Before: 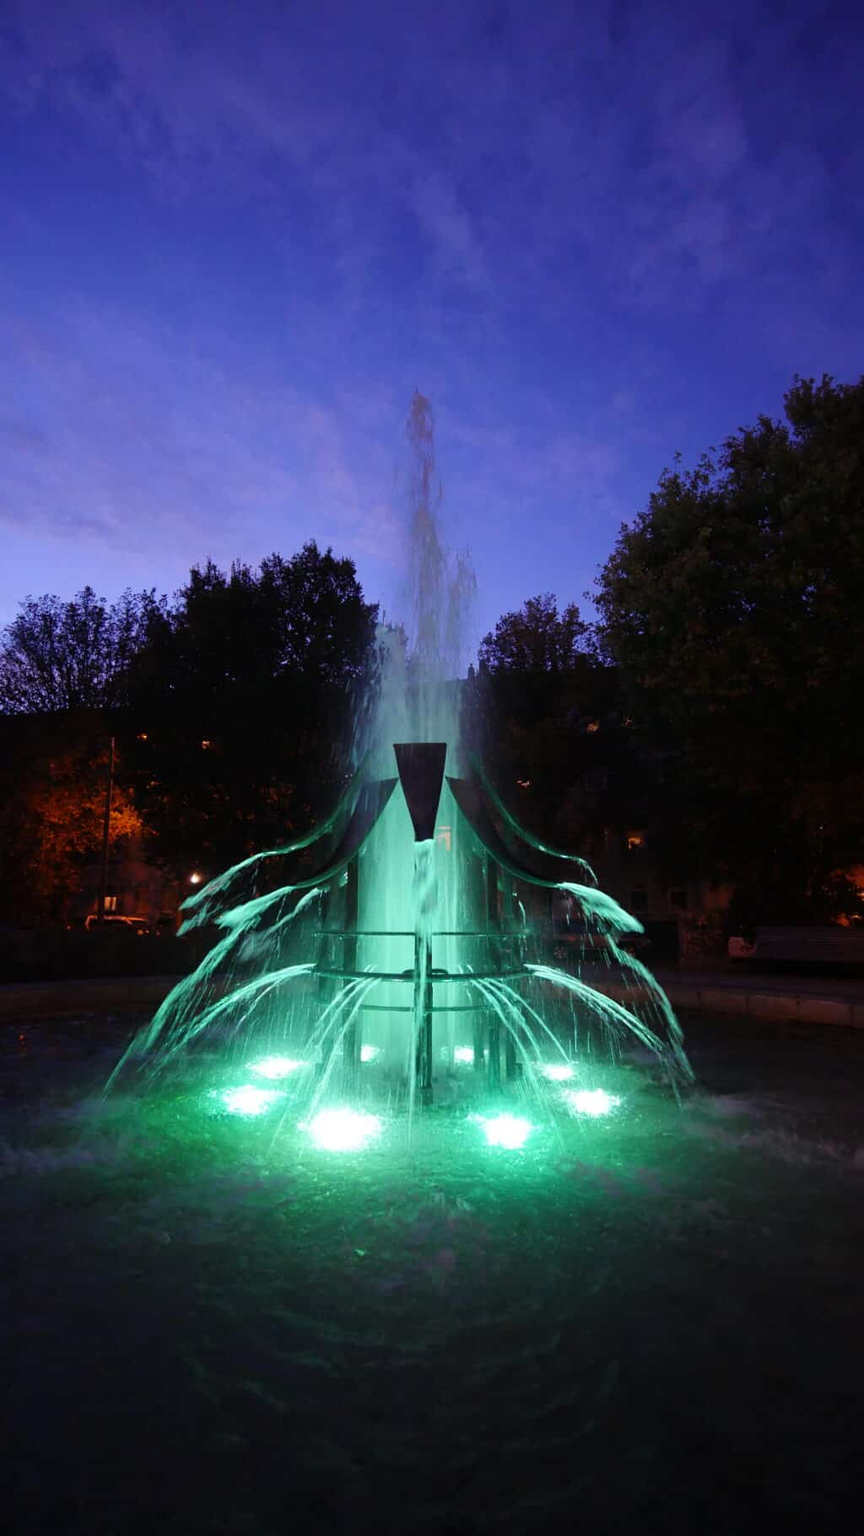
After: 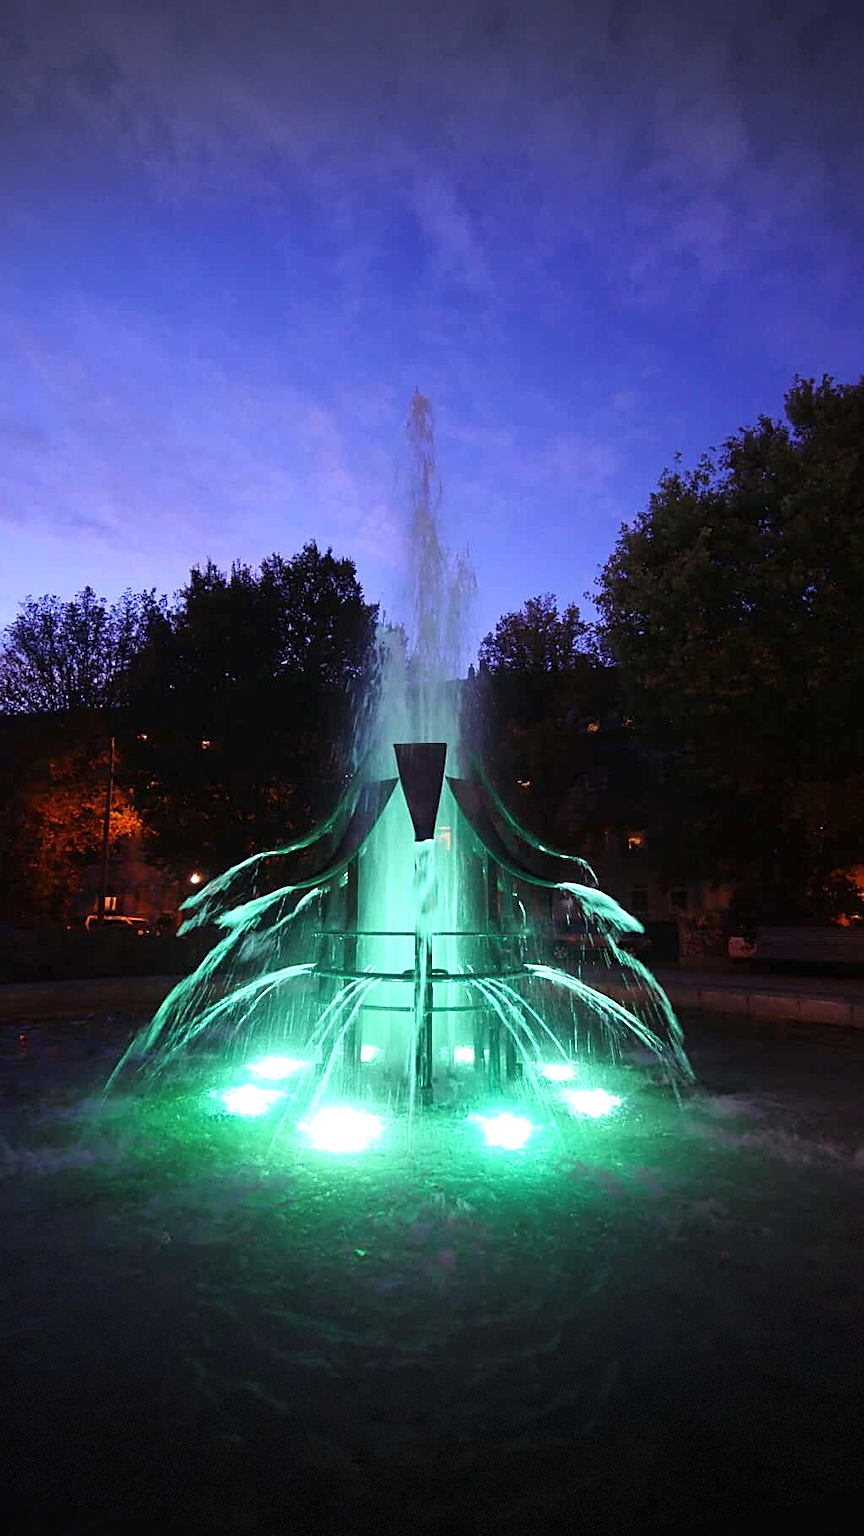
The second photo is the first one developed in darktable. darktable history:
exposure: black level correction 0, exposure 0.499 EV, compensate highlight preservation false
vignetting: fall-off start 99.16%, width/height ratio 1.324, dithering 8-bit output
sharpen: on, module defaults
